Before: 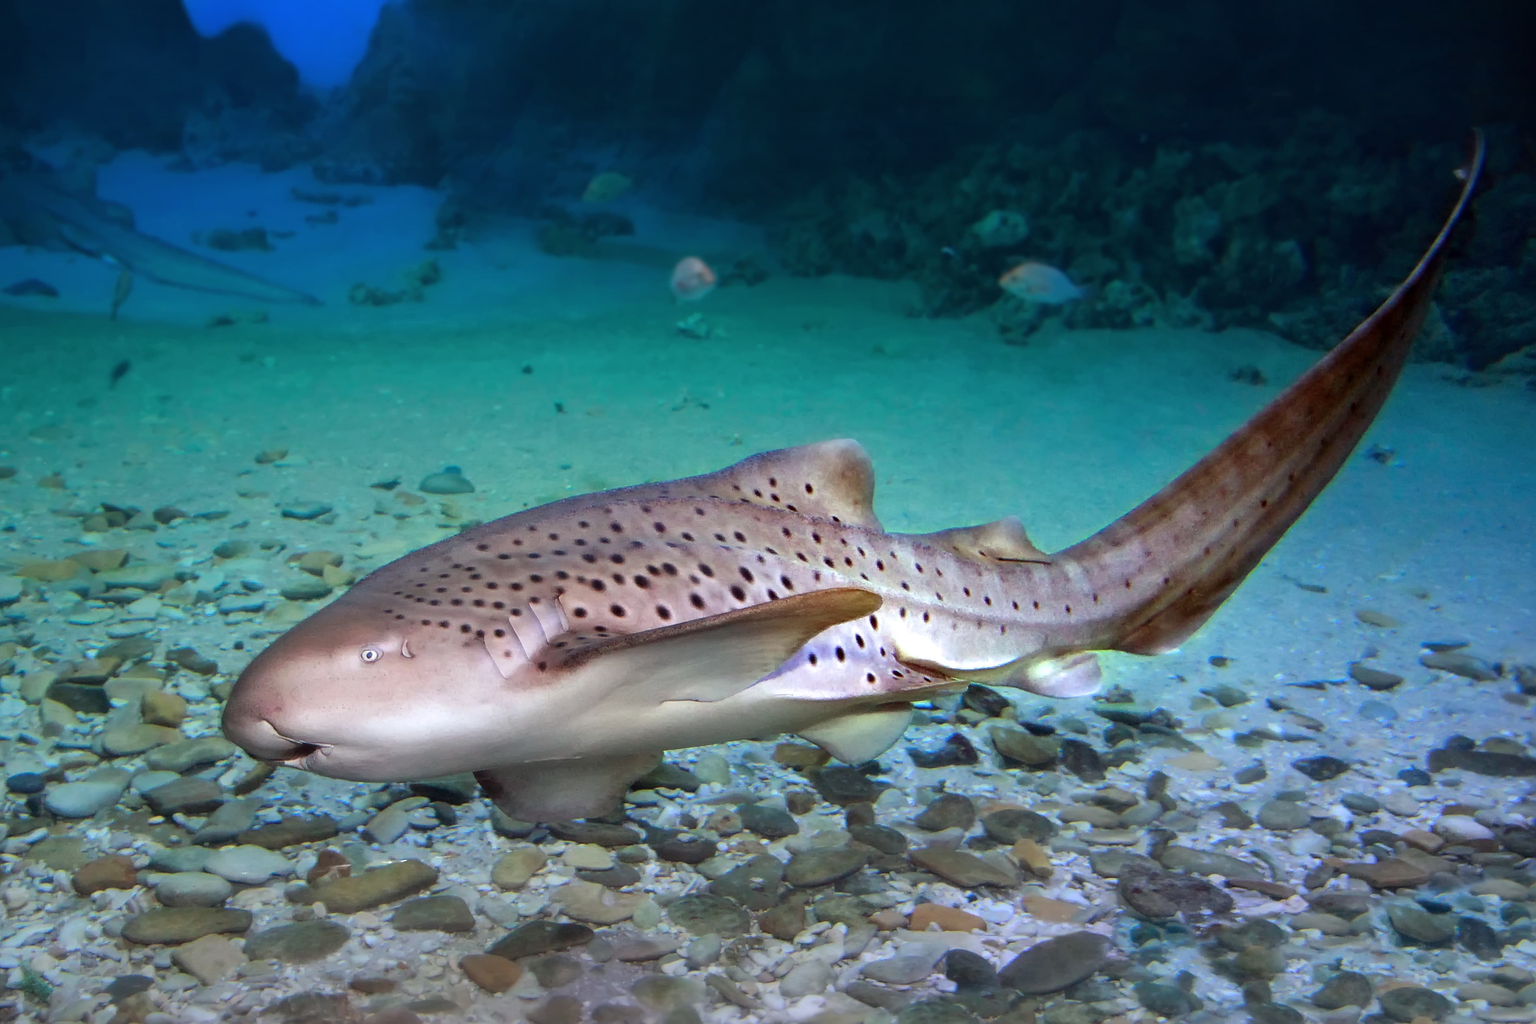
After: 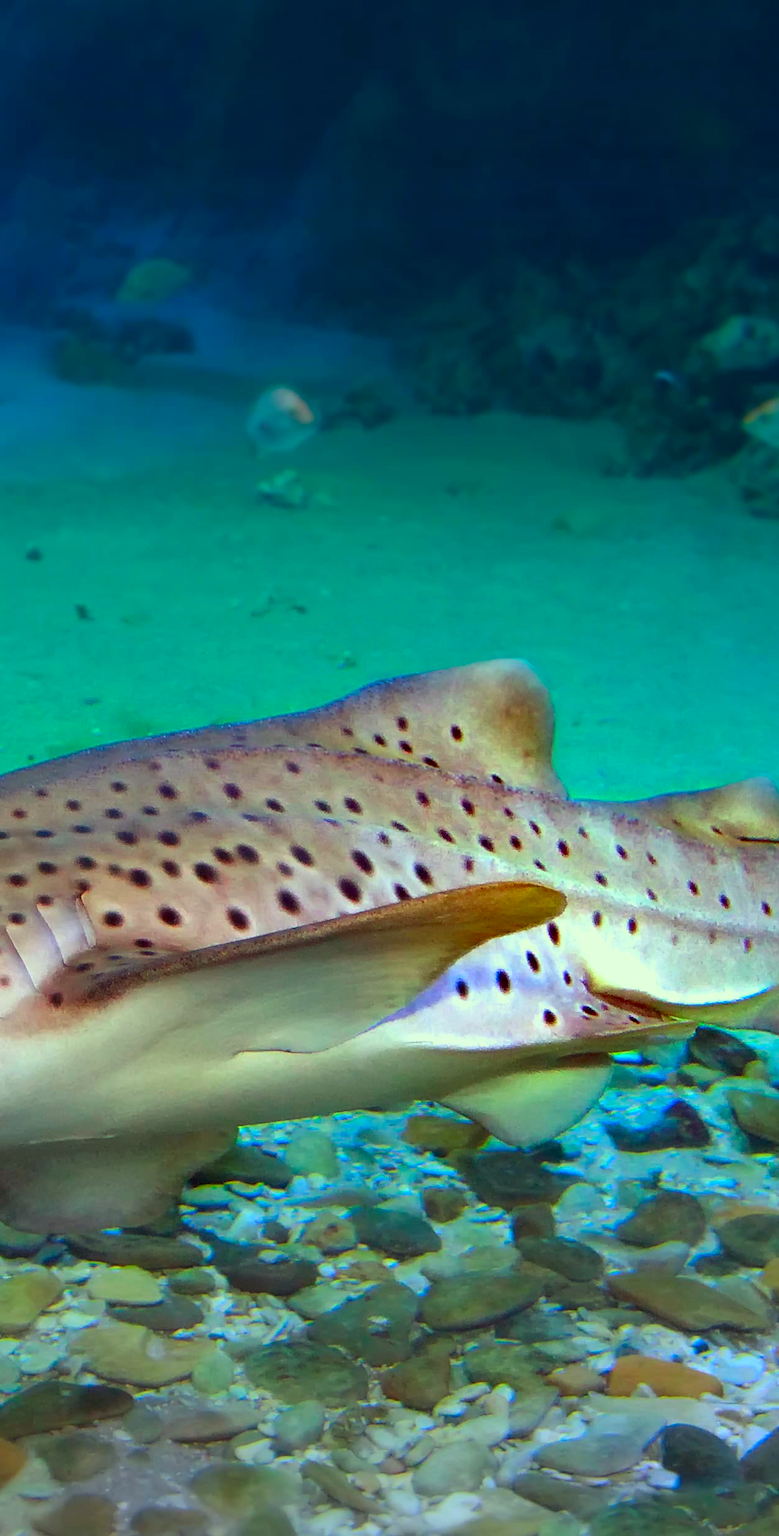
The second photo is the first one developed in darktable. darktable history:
color correction: highlights a* -11.06, highlights b* 9.89, saturation 1.72
crop: left 32.89%, right 33.249%
